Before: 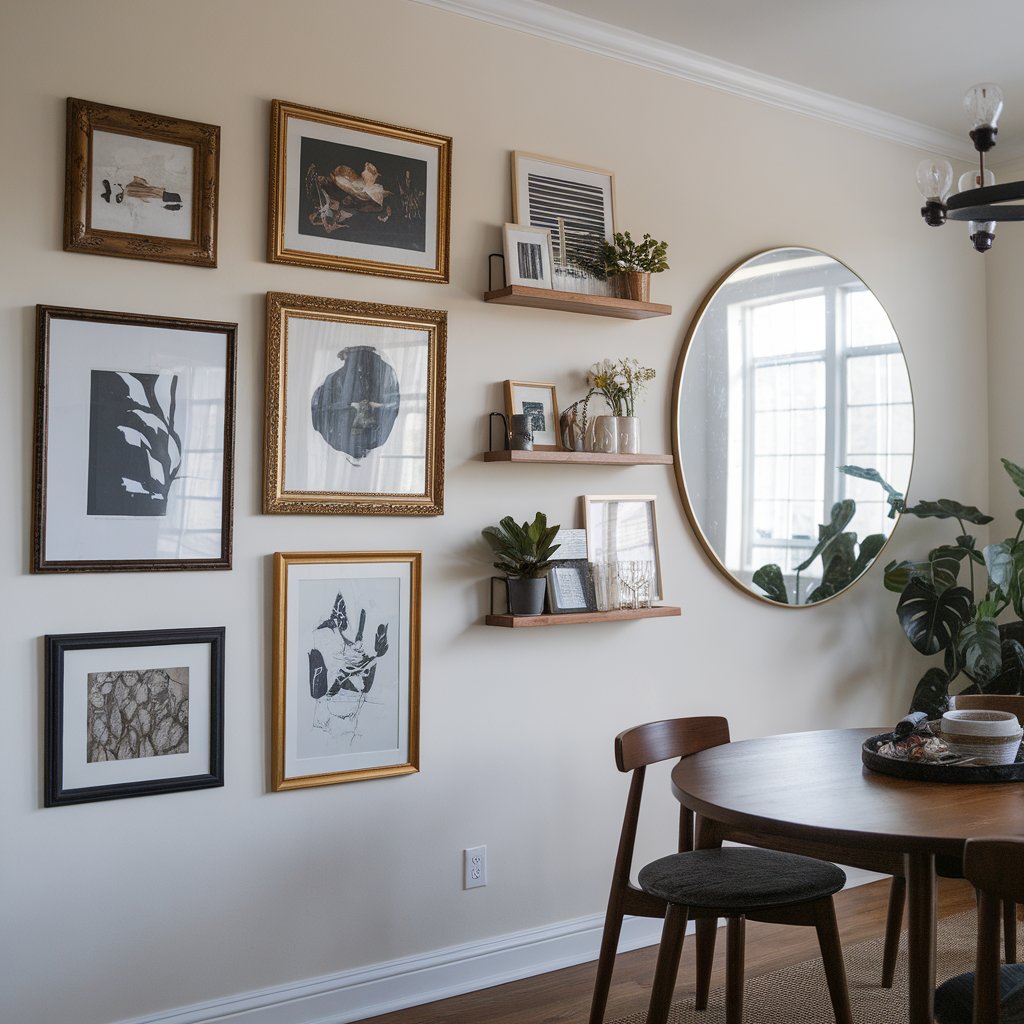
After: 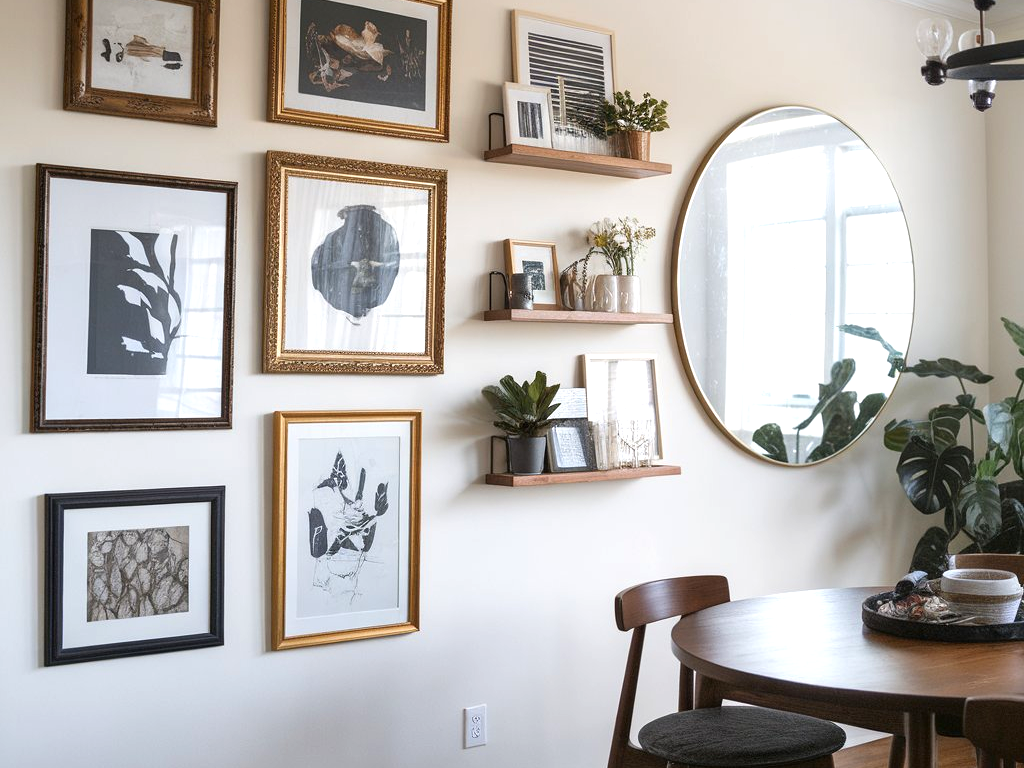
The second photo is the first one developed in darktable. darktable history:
exposure: exposure 0.657 EV, compensate highlight preservation false
crop: top 13.819%, bottom 11.169%
